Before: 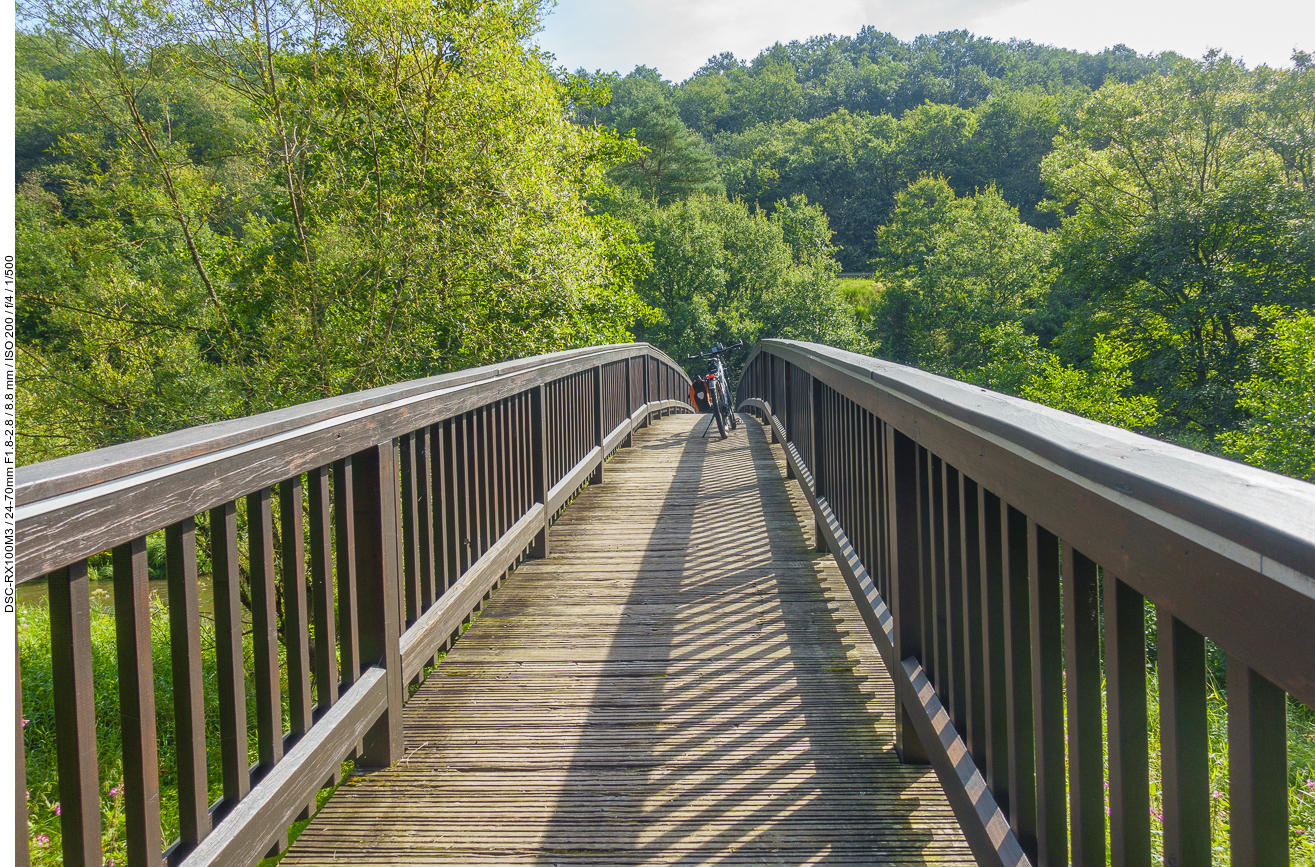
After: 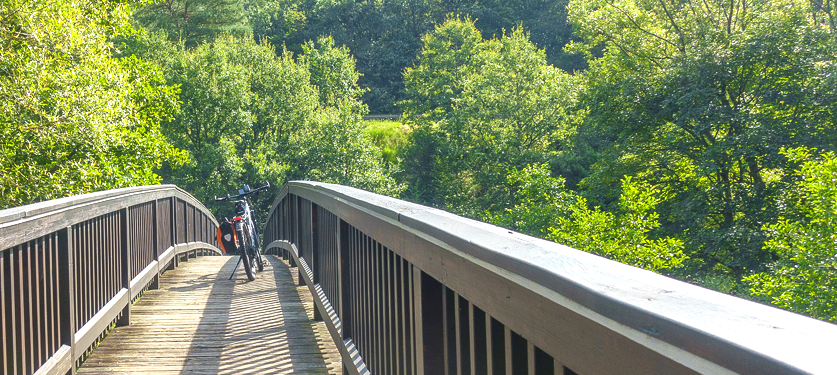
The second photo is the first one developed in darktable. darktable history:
crop: left 36.005%, top 18.293%, right 0.31%, bottom 38.444%
exposure: black level correction 0, exposure 0.6 EV, compensate exposure bias true, compensate highlight preservation false
